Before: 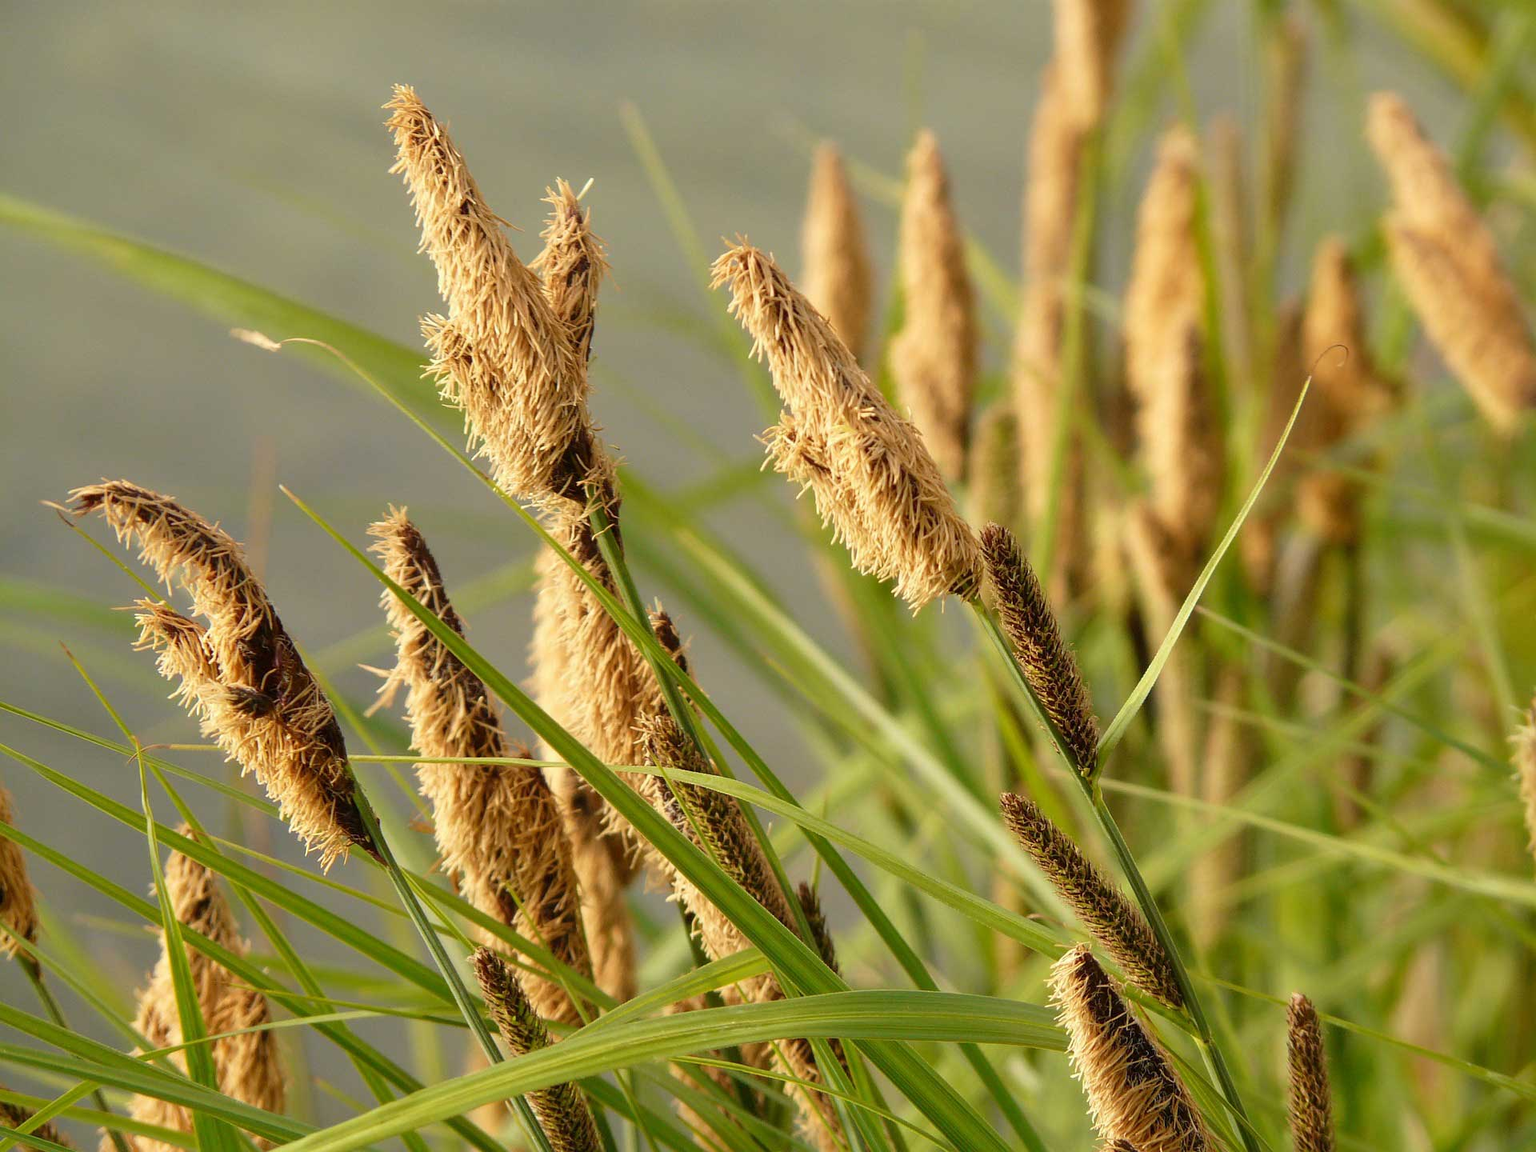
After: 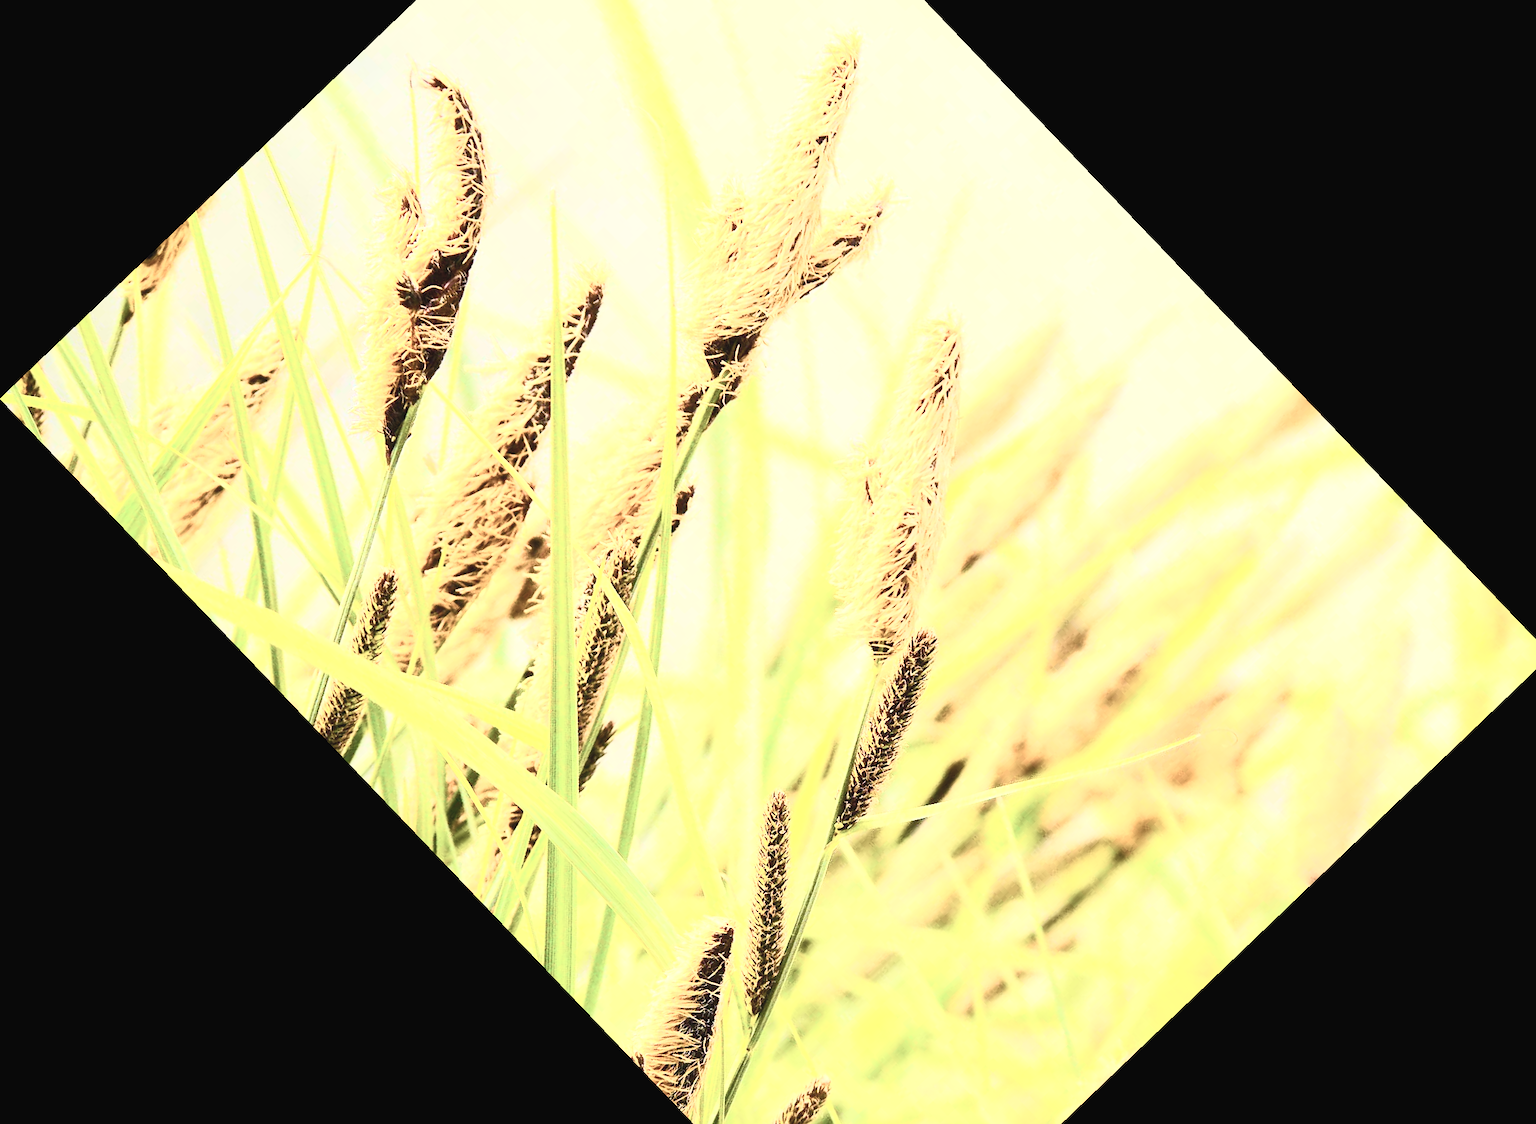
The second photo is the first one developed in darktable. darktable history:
exposure: black level correction 0, exposure 1.35 EV, compensate exposure bias true, compensate highlight preservation false
contrast brightness saturation: contrast 0.57, brightness 0.57, saturation -0.34
crop and rotate: angle -46.26°, top 16.234%, right 0.912%, bottom 11.704%
color balance rgb: shadows lift › luminance -20%, power › hue 72.24°, highlights gain › luminance 15%, global offset › hue 171.6°, perceptual saturation grading › highlights -15%, perceptual saturation grading › shadows 25%, global vibrance 35%, contrast 10%
